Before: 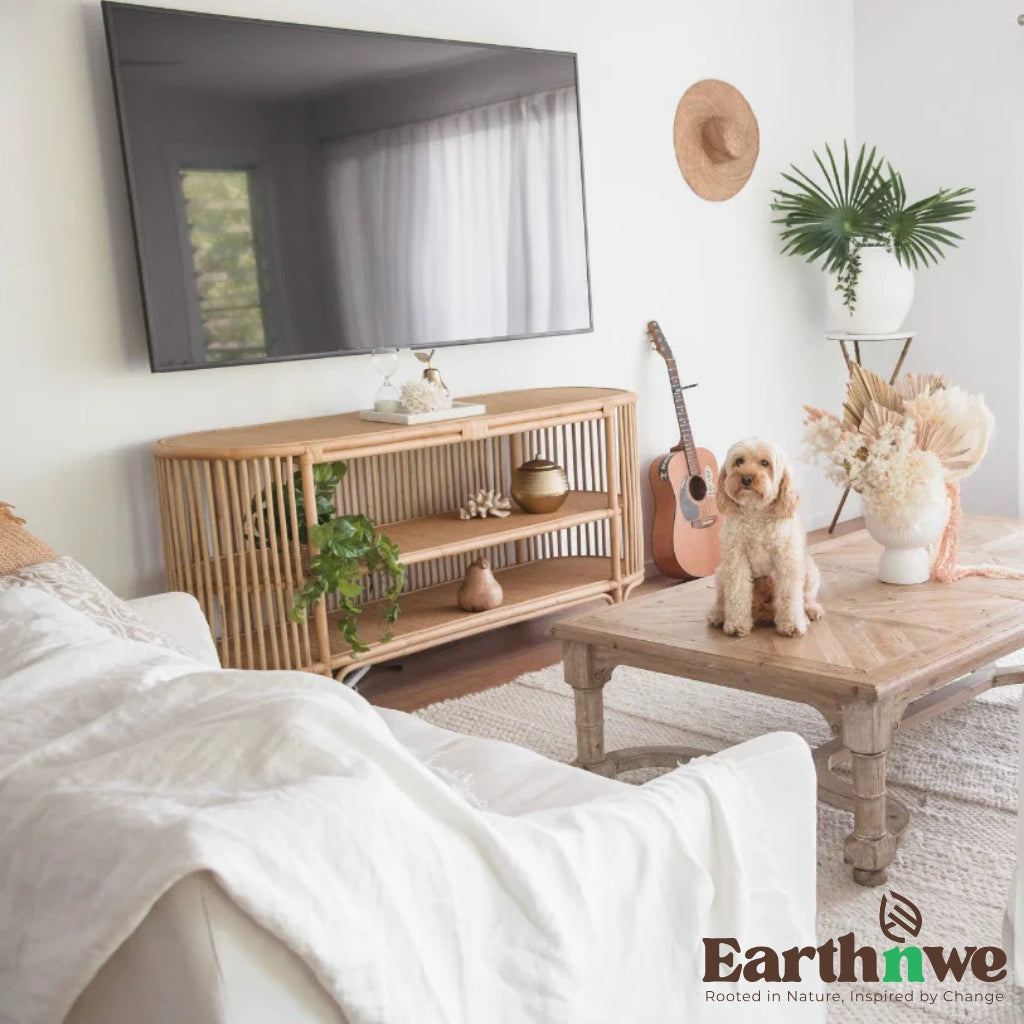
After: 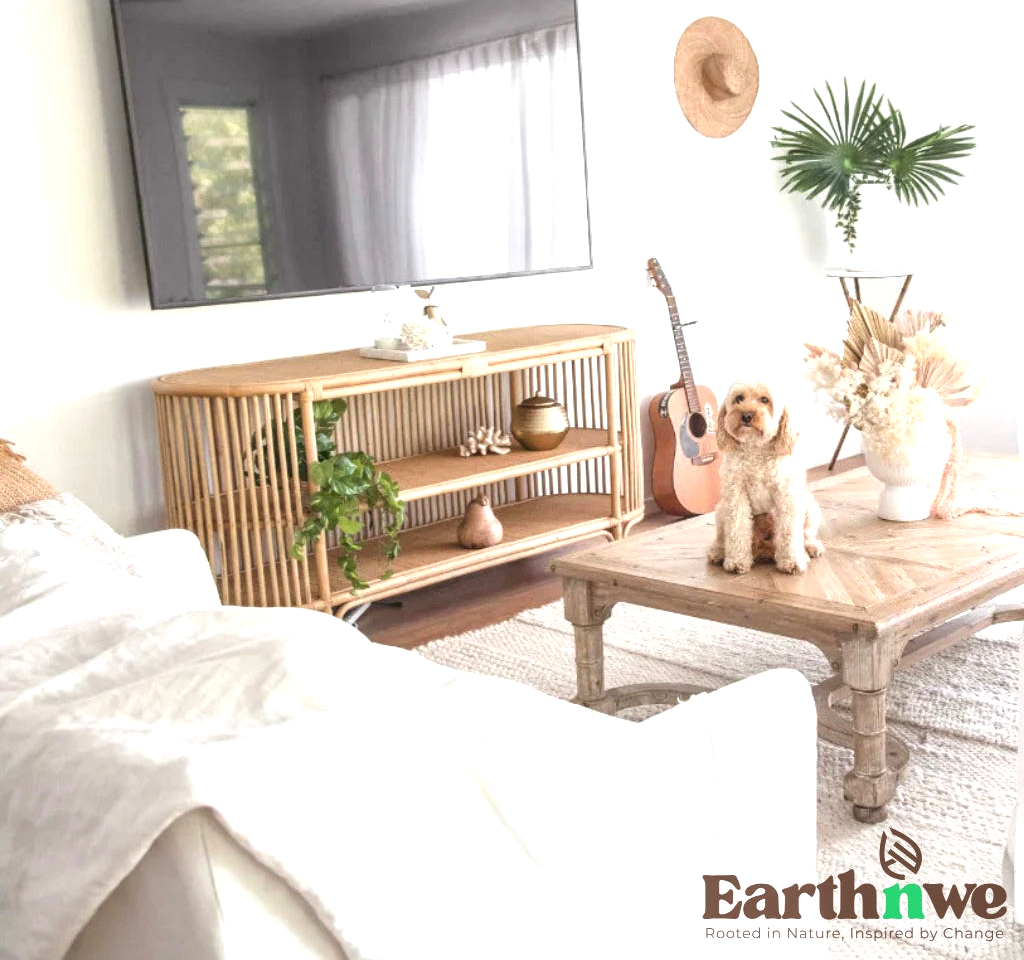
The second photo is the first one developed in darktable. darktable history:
white balance: emerald 1
exposure: black level correction 0, exposure 0.7 EV, compensate exposure bias true, compensate highlight preservation false
local contrast: detail 130%
crop and rotate: top 6.25%
